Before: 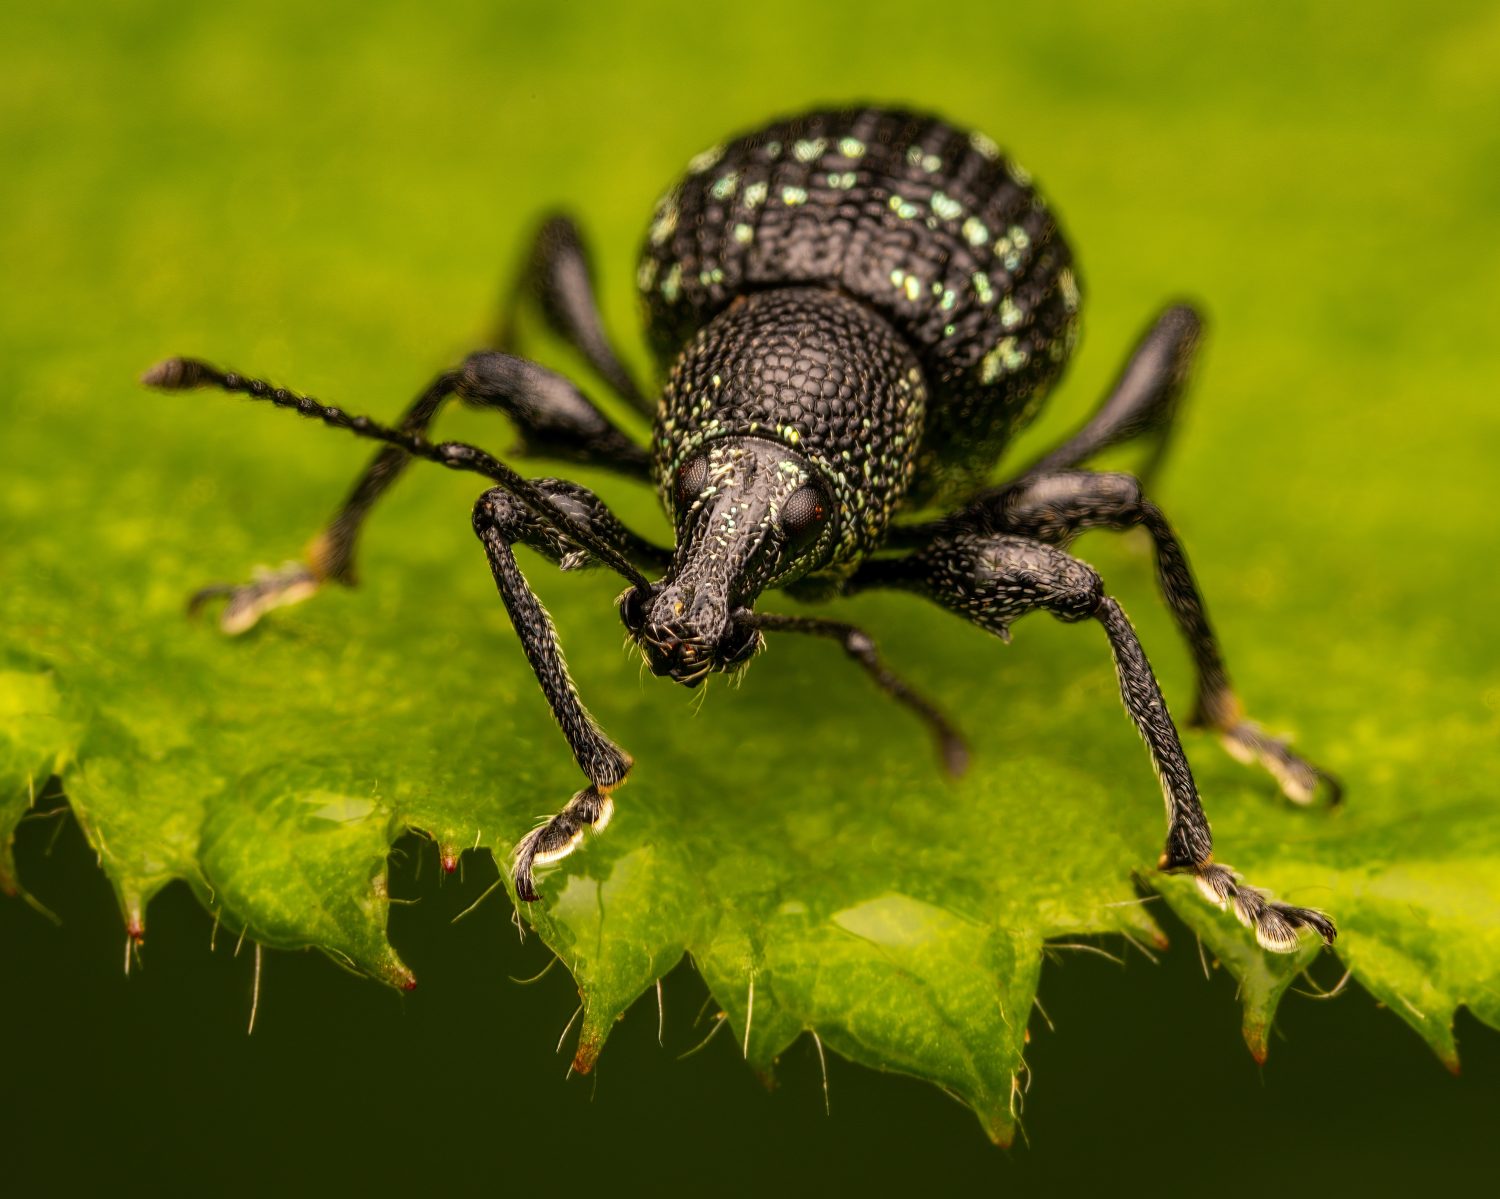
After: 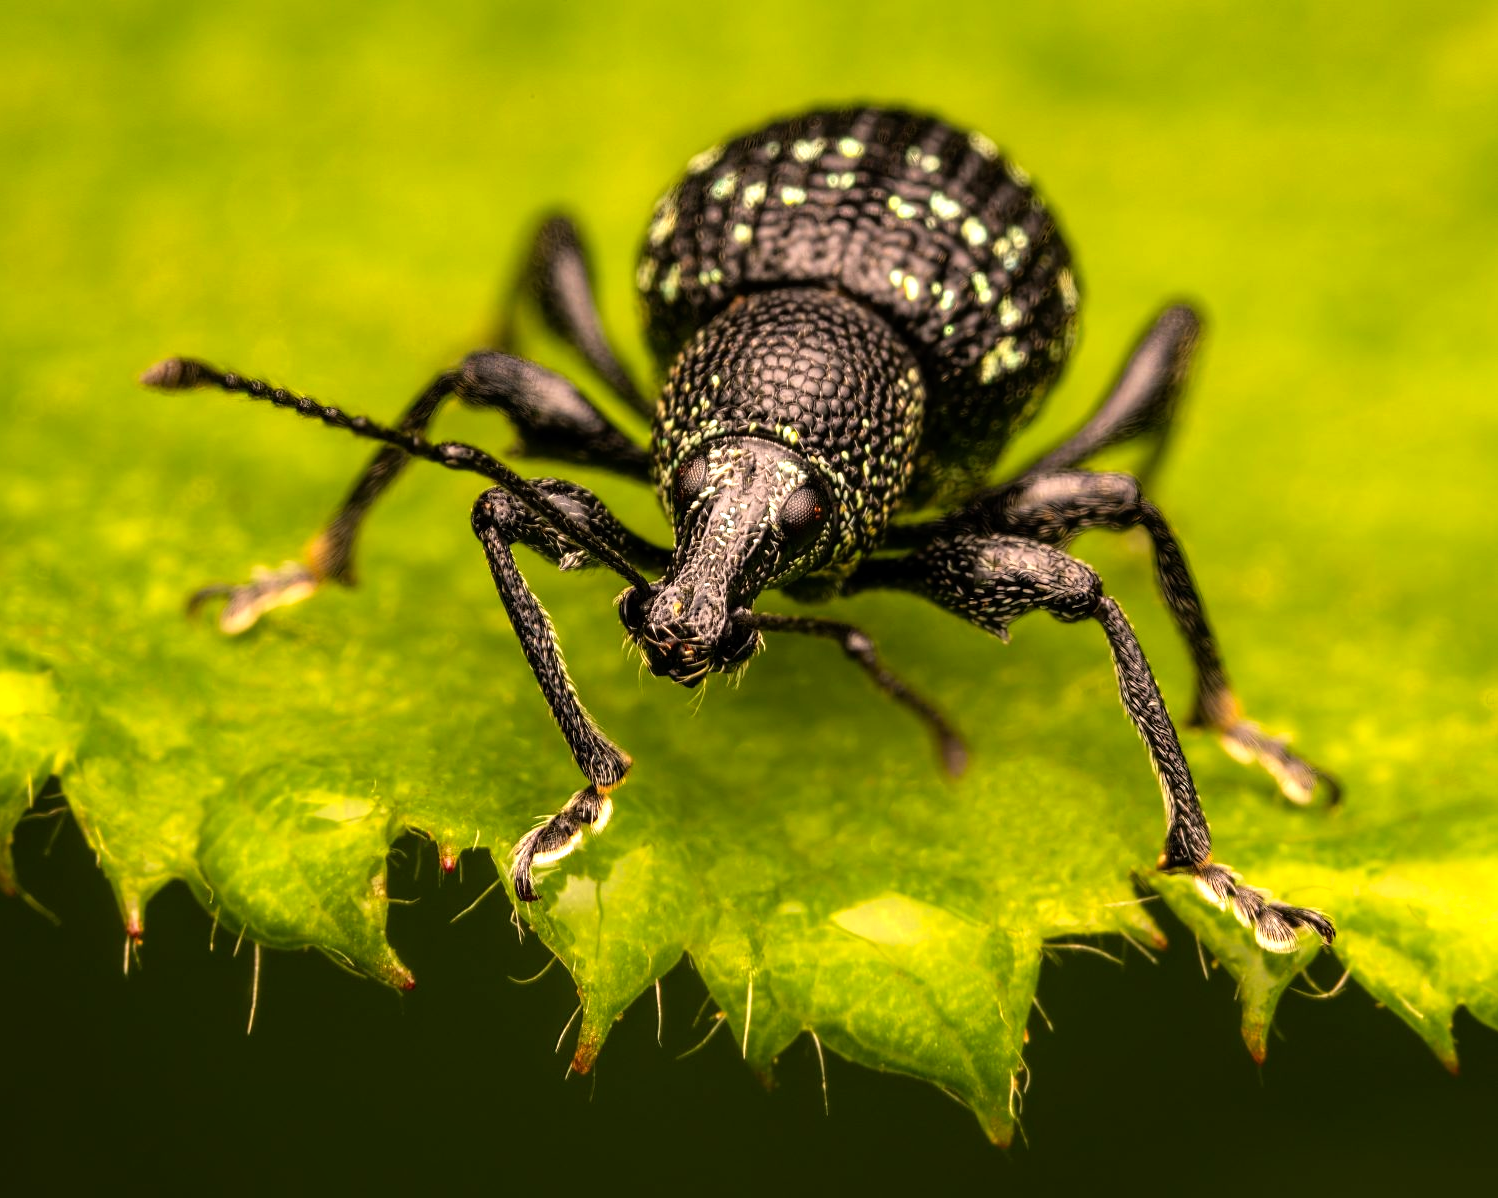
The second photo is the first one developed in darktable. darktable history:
color correction: highlights a* 5.79, highlights b* 4.9
tone equalizer: -8 EV -0.728 EV, -7 EV -0.727 EV, -6 EV -0.587 EV, -5 EV -0.372 EV, -3 EV 0.381 EV, -2 EV 0.6 EV, -1 EV 0.694 EV, +0 EV 0.727 EV
crop and rotate: left 0.132%, bottom 0.013%
